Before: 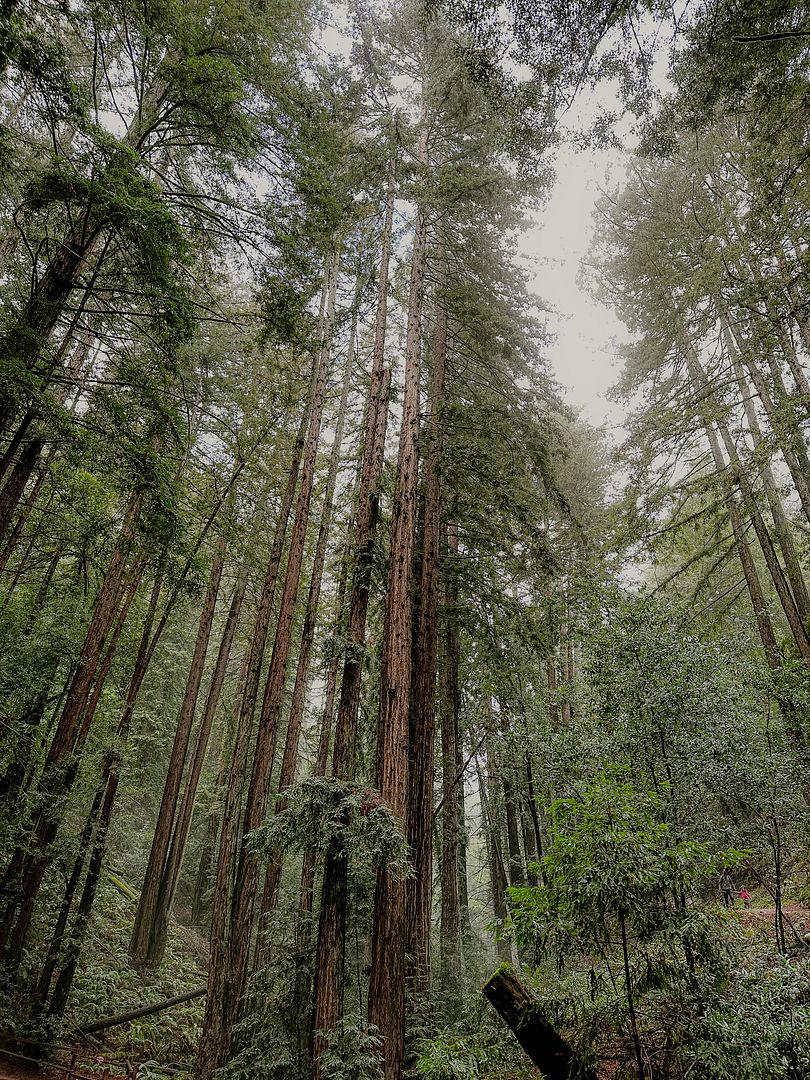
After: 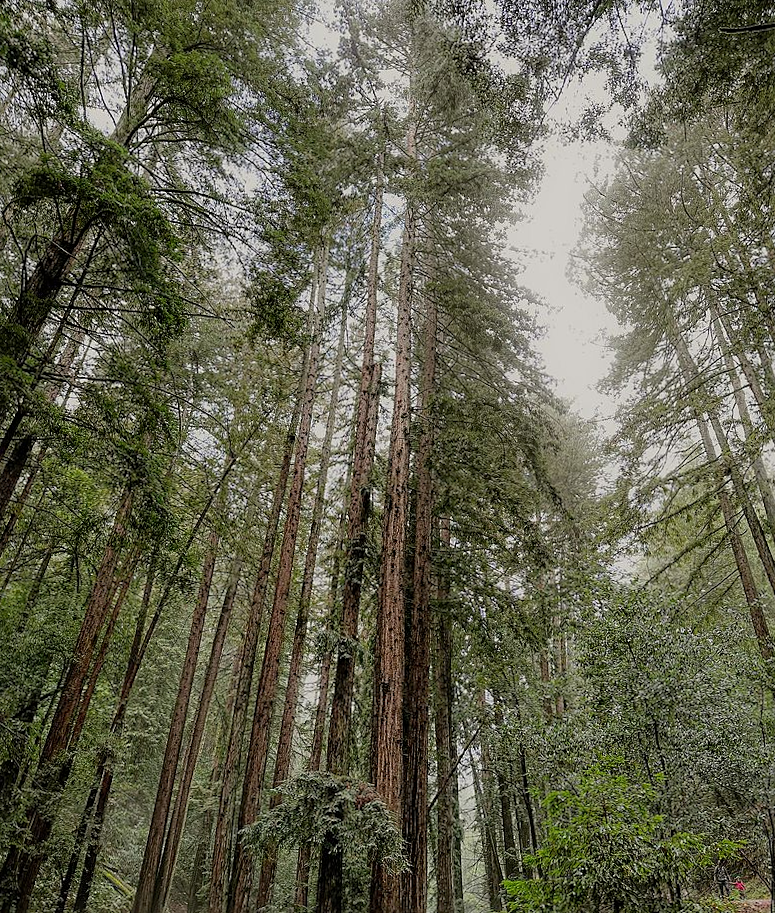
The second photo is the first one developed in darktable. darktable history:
crop and rotate: angle 0.53°, left 0.443%, right 2.58%, bottom 14.362%
sharpen: amount 0.203
